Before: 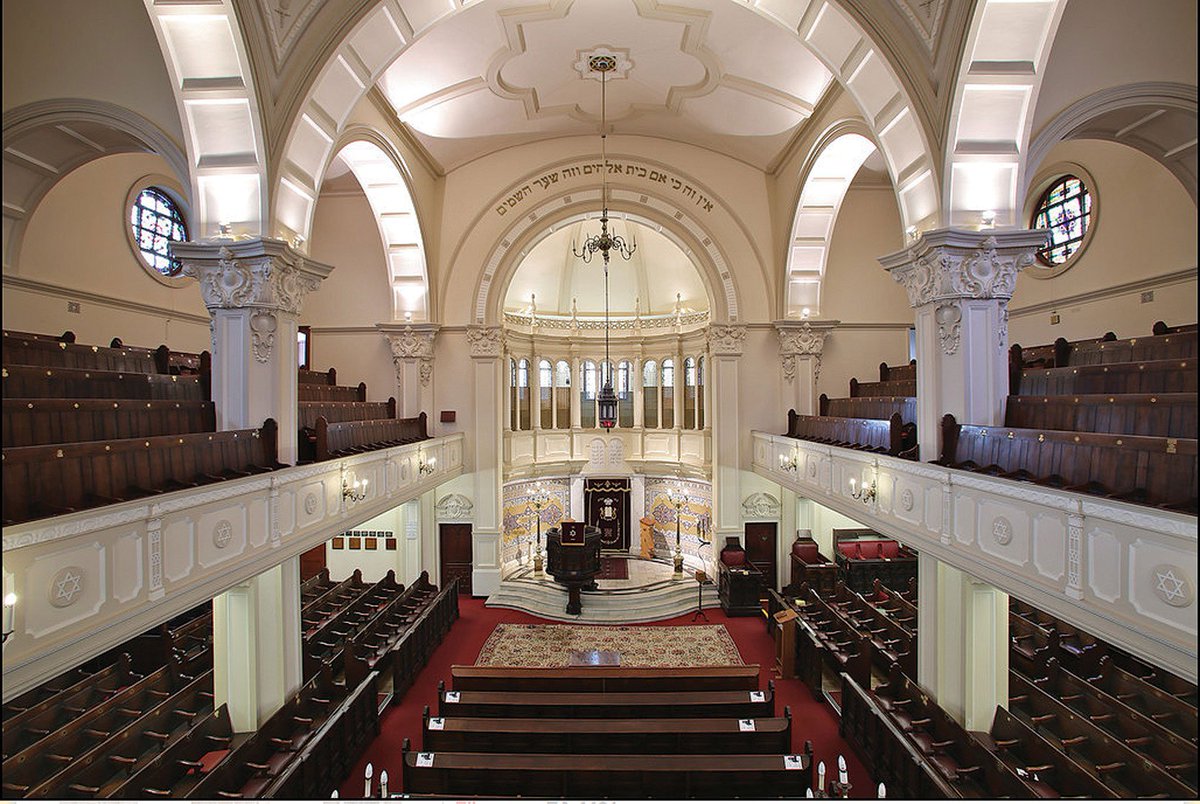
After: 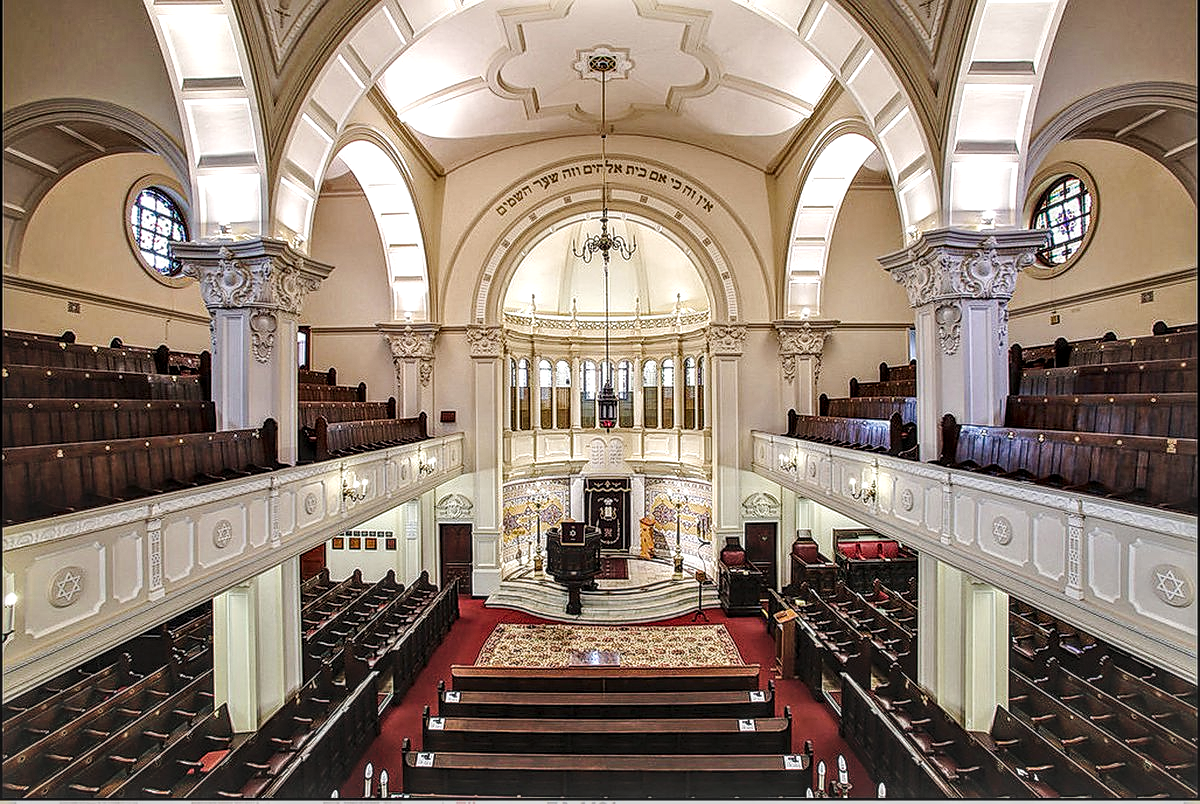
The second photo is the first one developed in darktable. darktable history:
tone curve: curves: ch0 [(0, 0) (0.003, 0.005) (0.011, 0.013) (0.025, 0.027) (0.044, 0.044) (0.069, 0.06) (0.1, 0.081) (0.136, 0.114) (0.177, 0.16) (0.224, 0.211) (0.277, 0.277) (0.335, 0.354) (0.399, 0.435) (0.468, 0.538) (0.543, 0.626) (0.623, 0.708) (0.709, 0.789) (0.801, 0.867) (0.898, 0.935) (1, 1)], preserve colors none
sharpen: on, module defaults
local contrast: highlights 0%, shadows 0%, detail 182%
